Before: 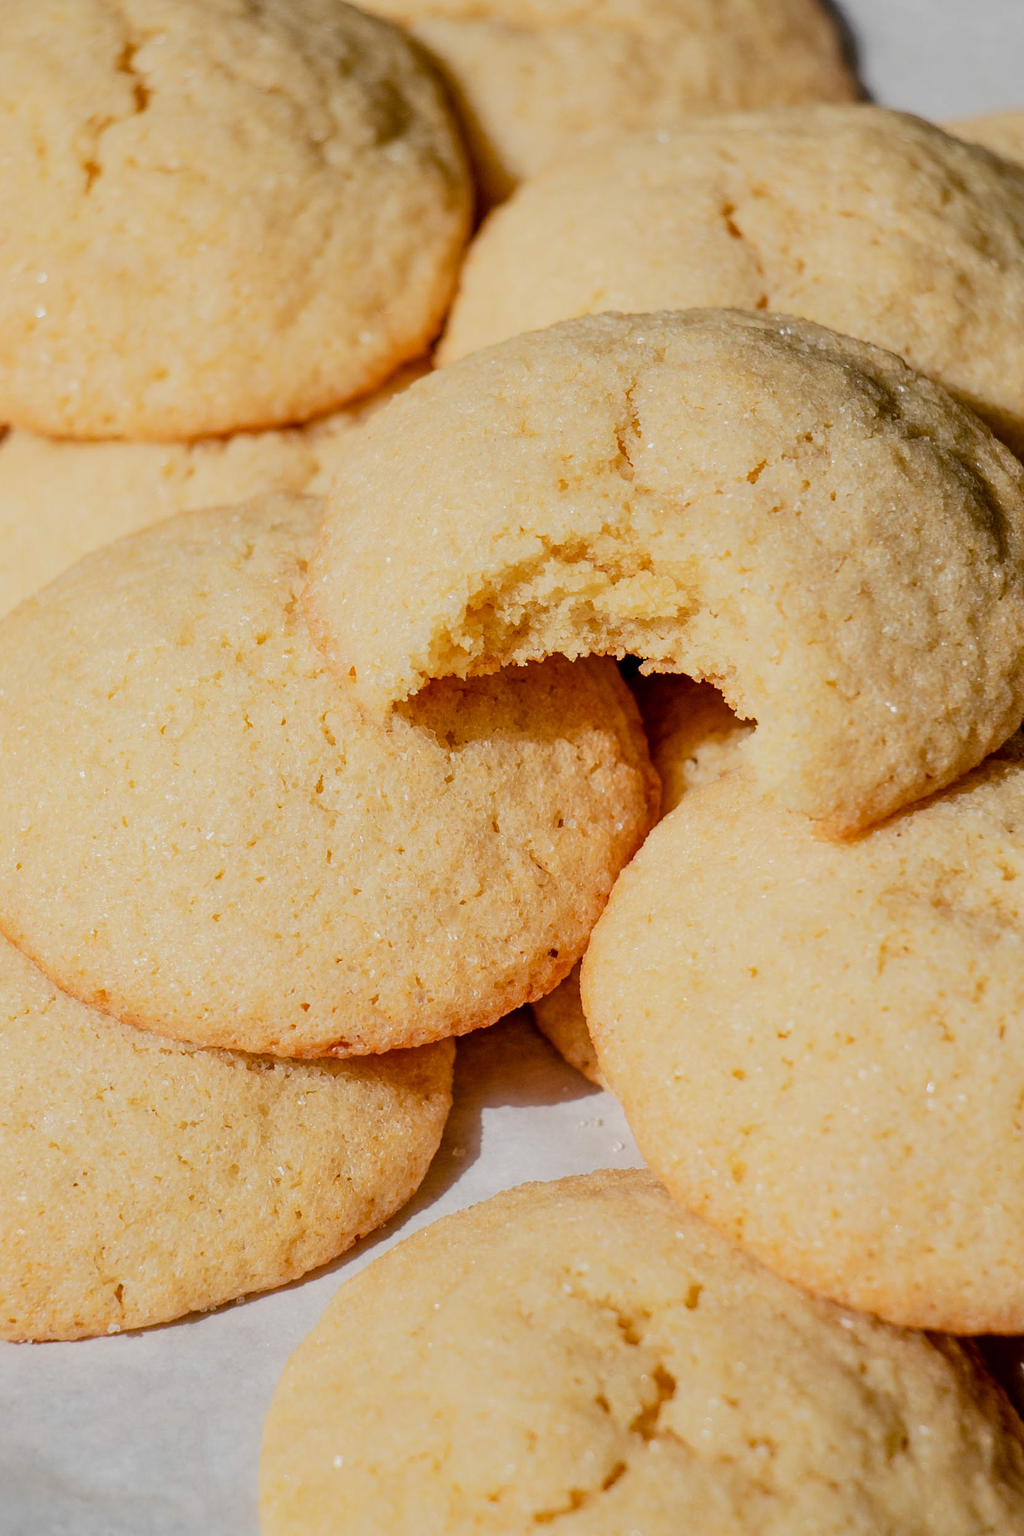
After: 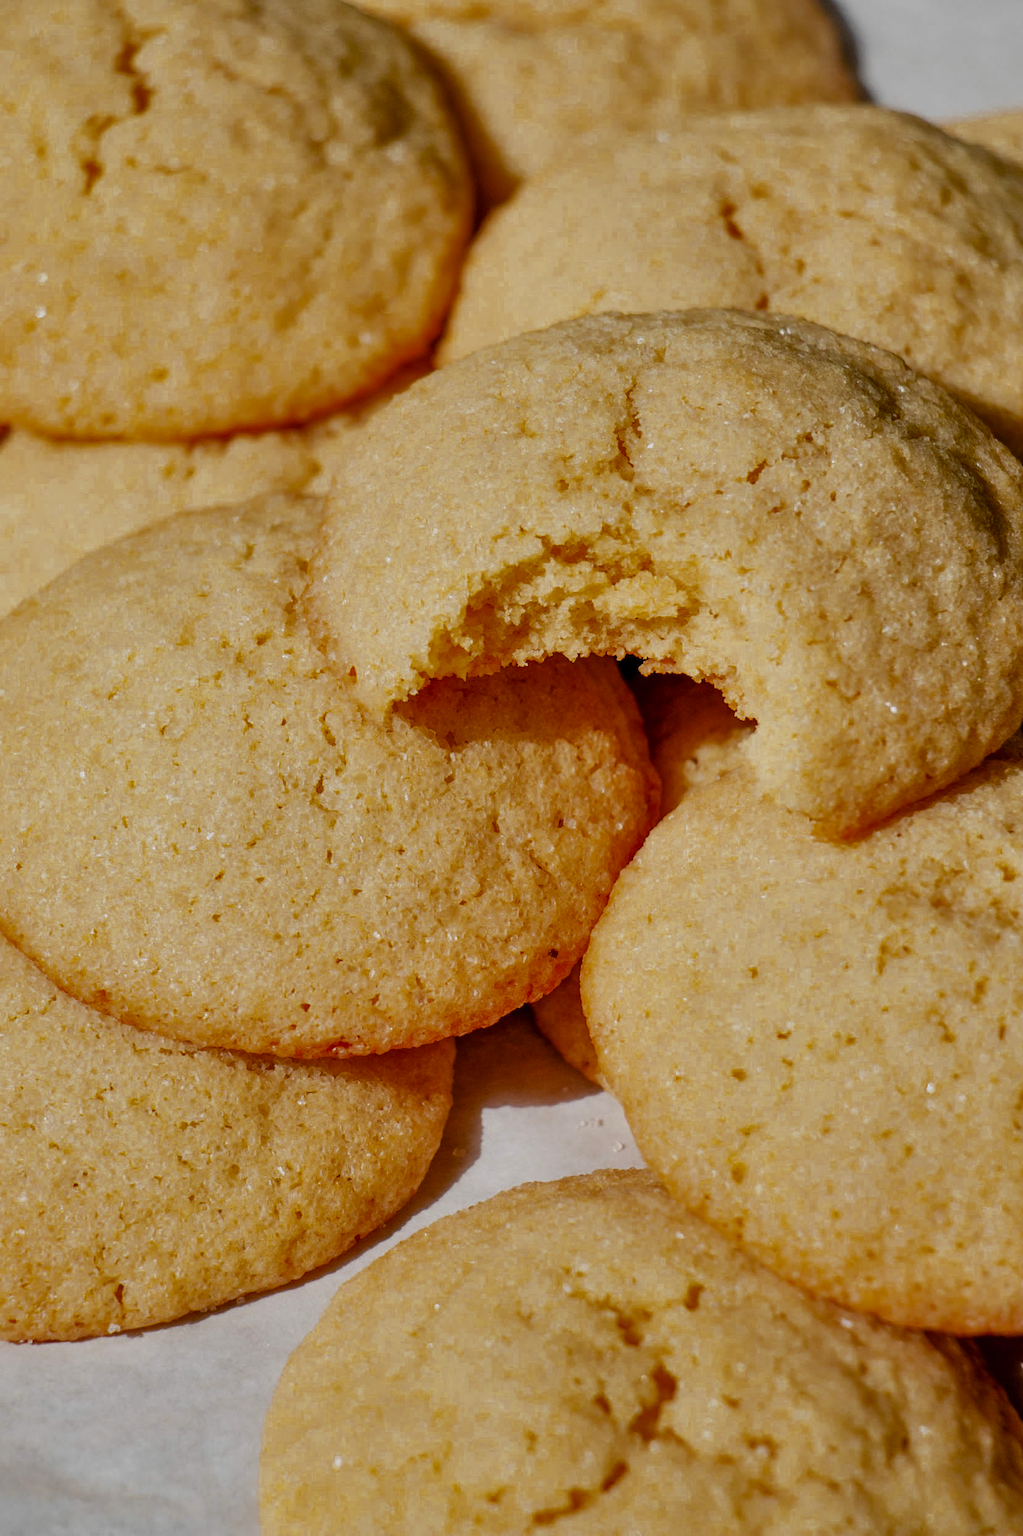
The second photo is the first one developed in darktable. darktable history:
shadows and highlights: shadows 53, soften with gaussian
color zones: curves: ch0 [(0.11, 0.396) (0.195, 0.36) (0.25, 0.5) (0.303, 0.412) (0.357, 0.544) (0.75, 0.5) (0.967, 0.328)]; ch1 [(0, 0.468) (0.112, 0.512) (0.202, 0.6) (0.25, 0.5) (0.307, 0.352) (0.357, 0.544) (0.75, 0.5) (0.963, 0.524)]
